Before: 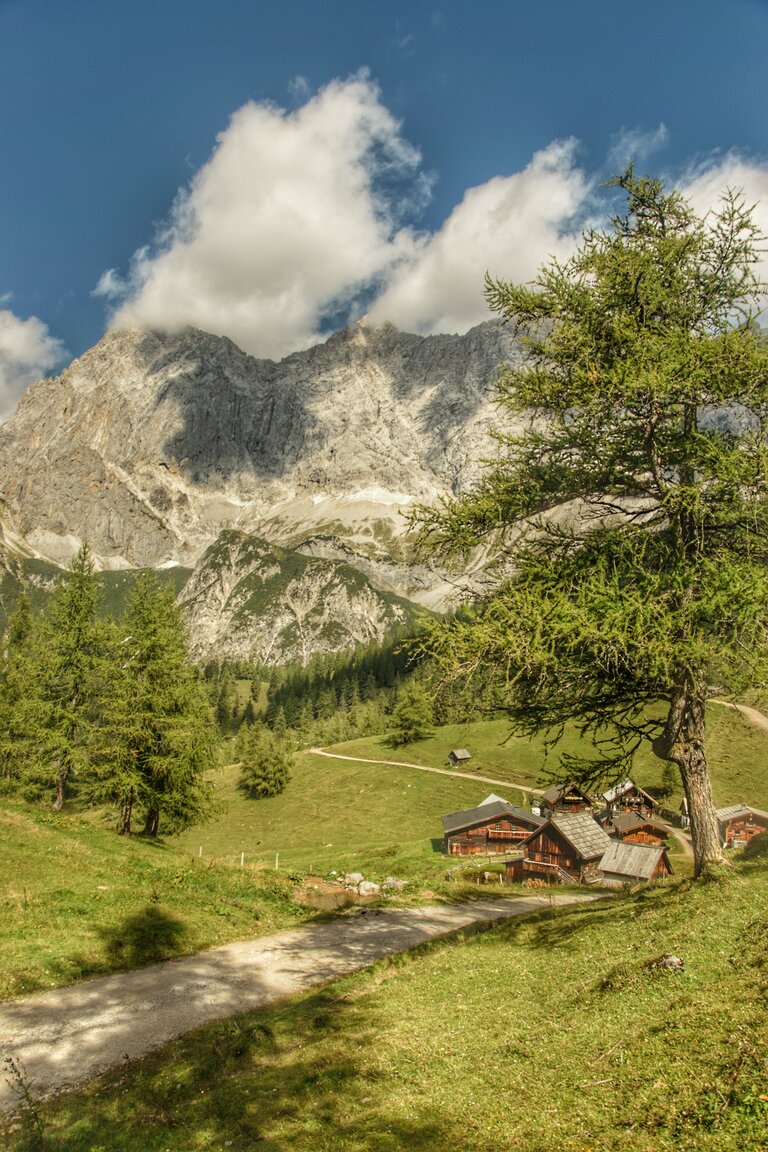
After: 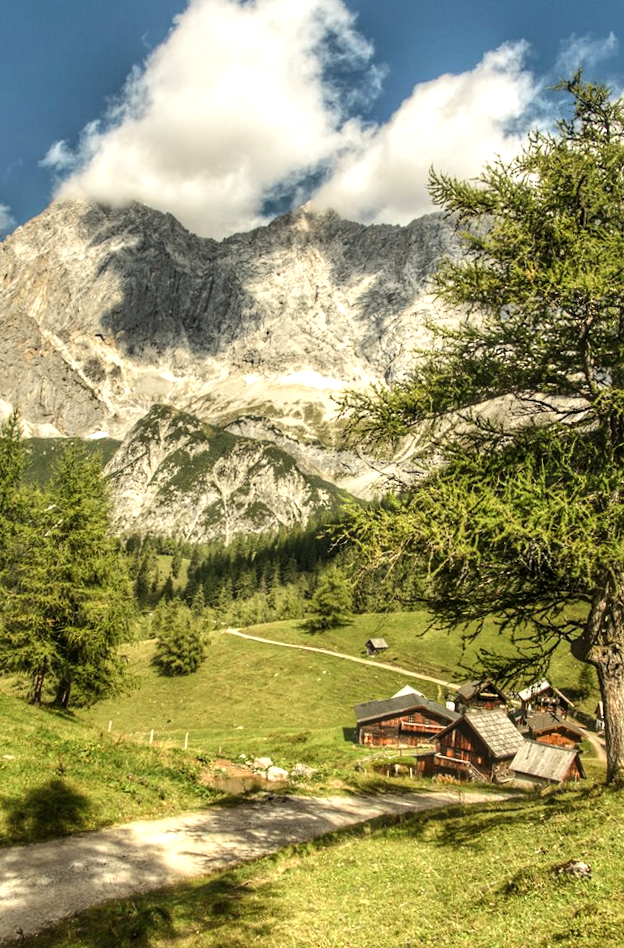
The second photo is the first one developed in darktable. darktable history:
rotate and perspective: rotation 0.226°, lens shift (vertical) -0.042, crop left 0.023, crop right 0.982, crop top 0.006, crop bottom 0.994
crop and rotate: angle -3.27°, left 5.211%, top 5.211%, right 4.607%, bottom 4.607%
tone equalizer: -8 EV -0.75 EV, -7 EV -0.7 EV, -6 EV -0.6 EV, -5 EV -0.4 EV, -3 EV 0.4 EV, -2 EV 0.6 EV, -1 EV 0.7 EV, +0 EV 0.75 EV, edges refinement/feathering 500, mask exposure compensation -1.57 EV, preserve details no
